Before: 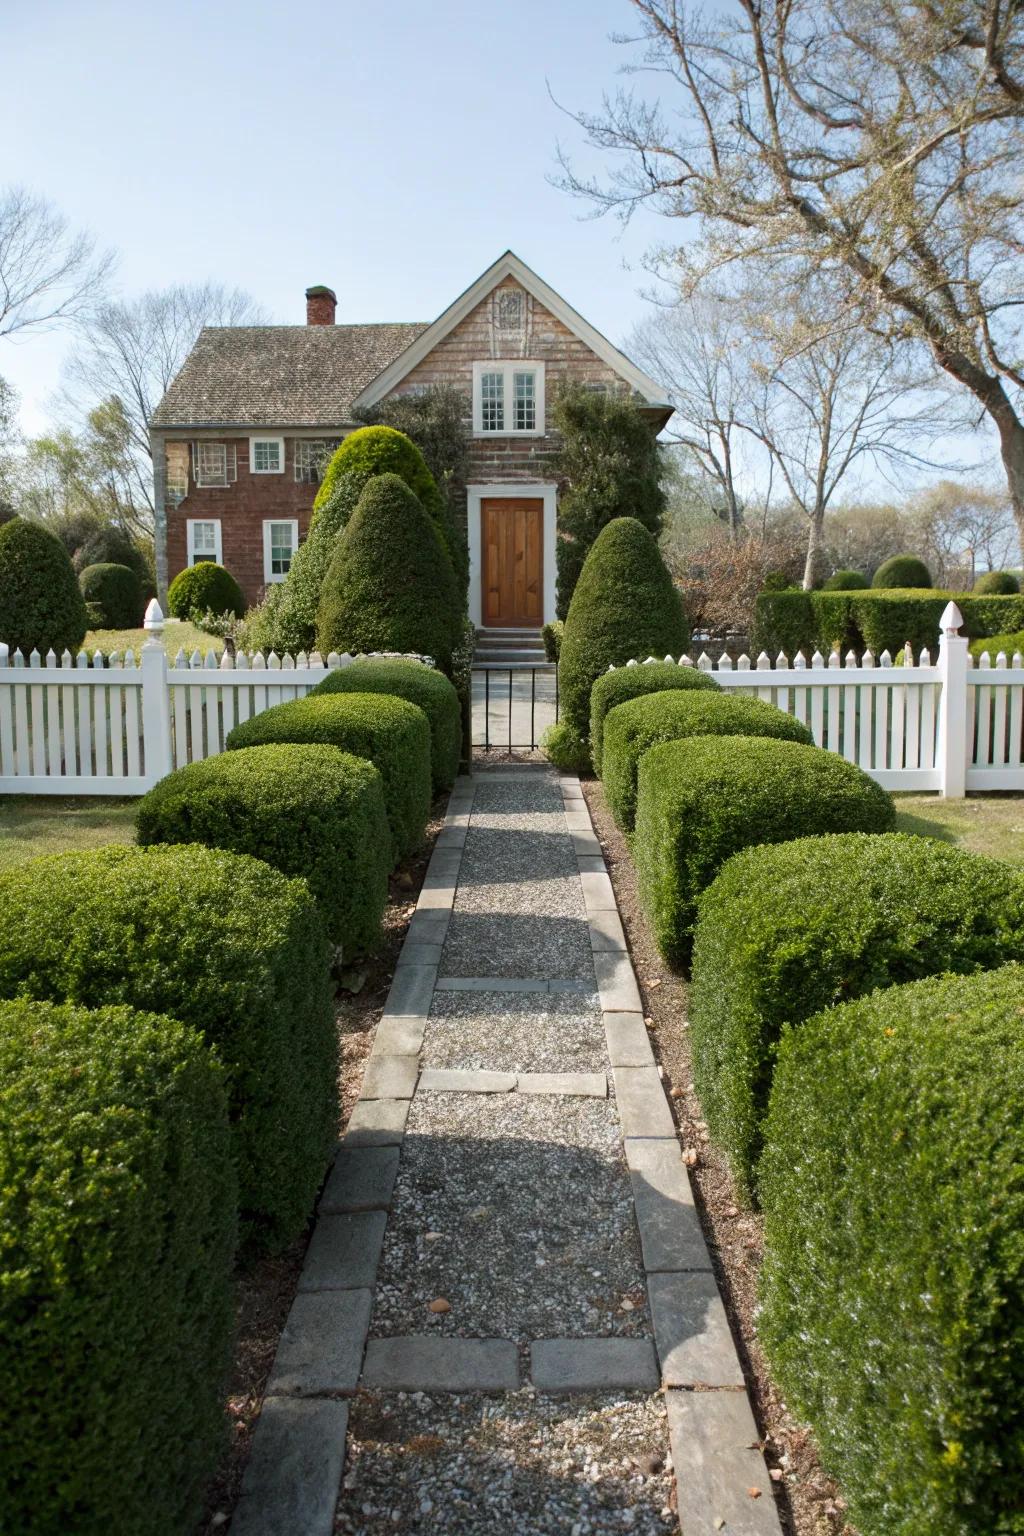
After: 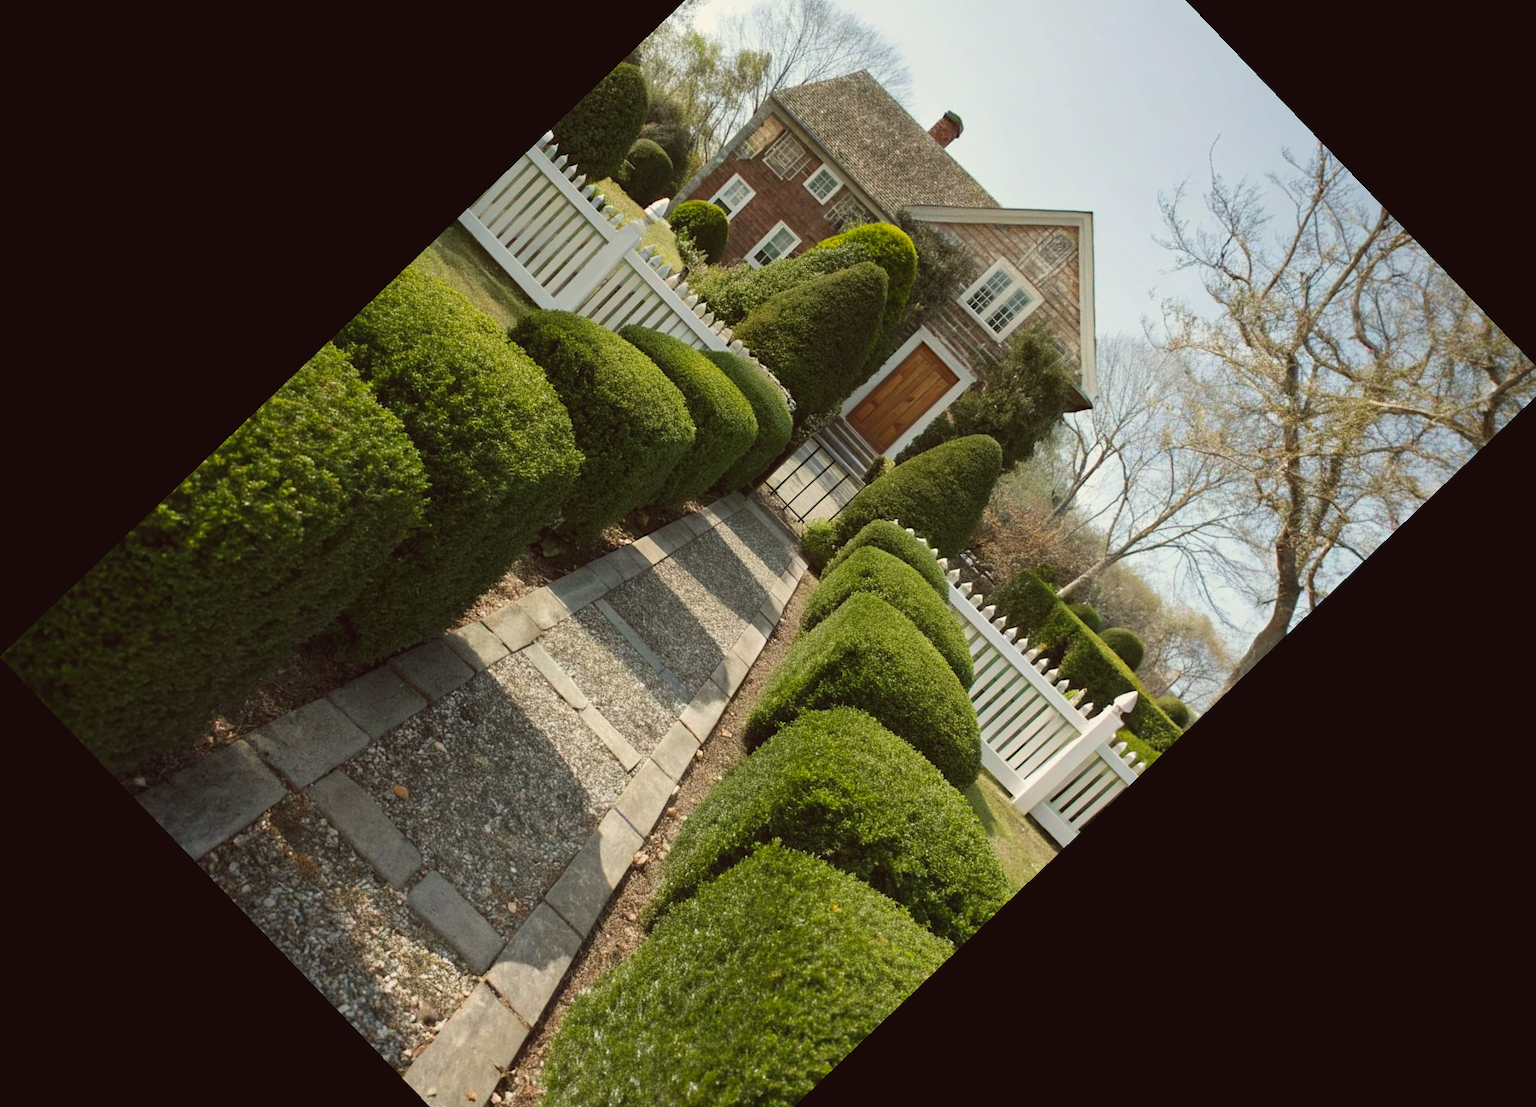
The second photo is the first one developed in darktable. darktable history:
color balance: lift [1.005, 1.002, 0.998, 0.998], gamma [1, 1.021, 1.02, 0.979], gain [0.923, 1.066, 1.056, 0.934]
crop and rotate: angle -46.26°, top 16.234%, right 0.912%, bottom 11.704%
